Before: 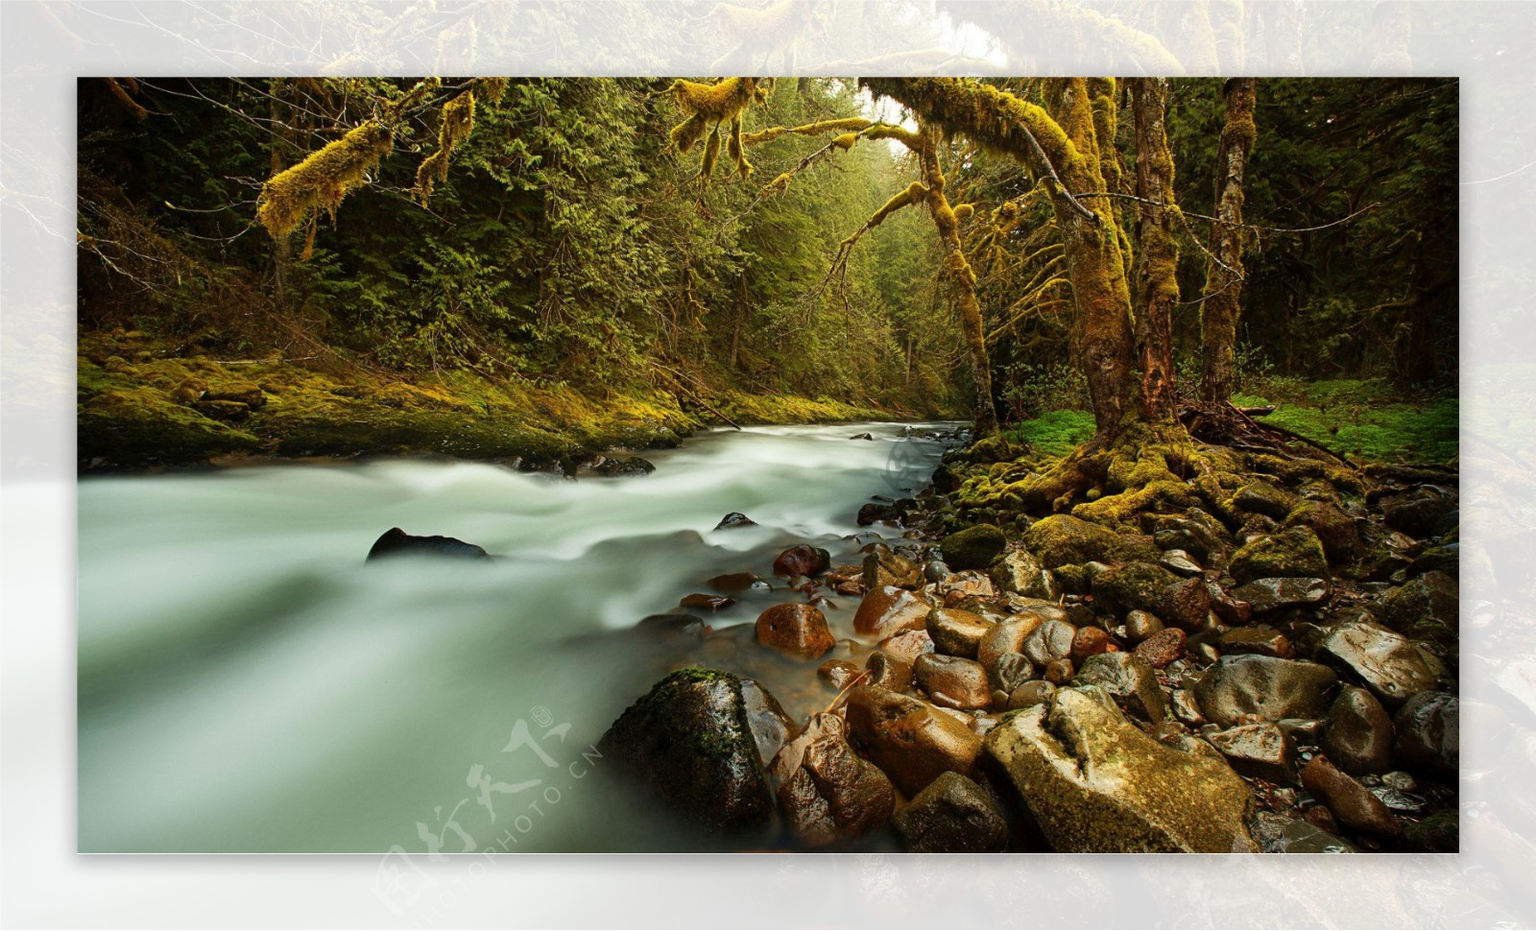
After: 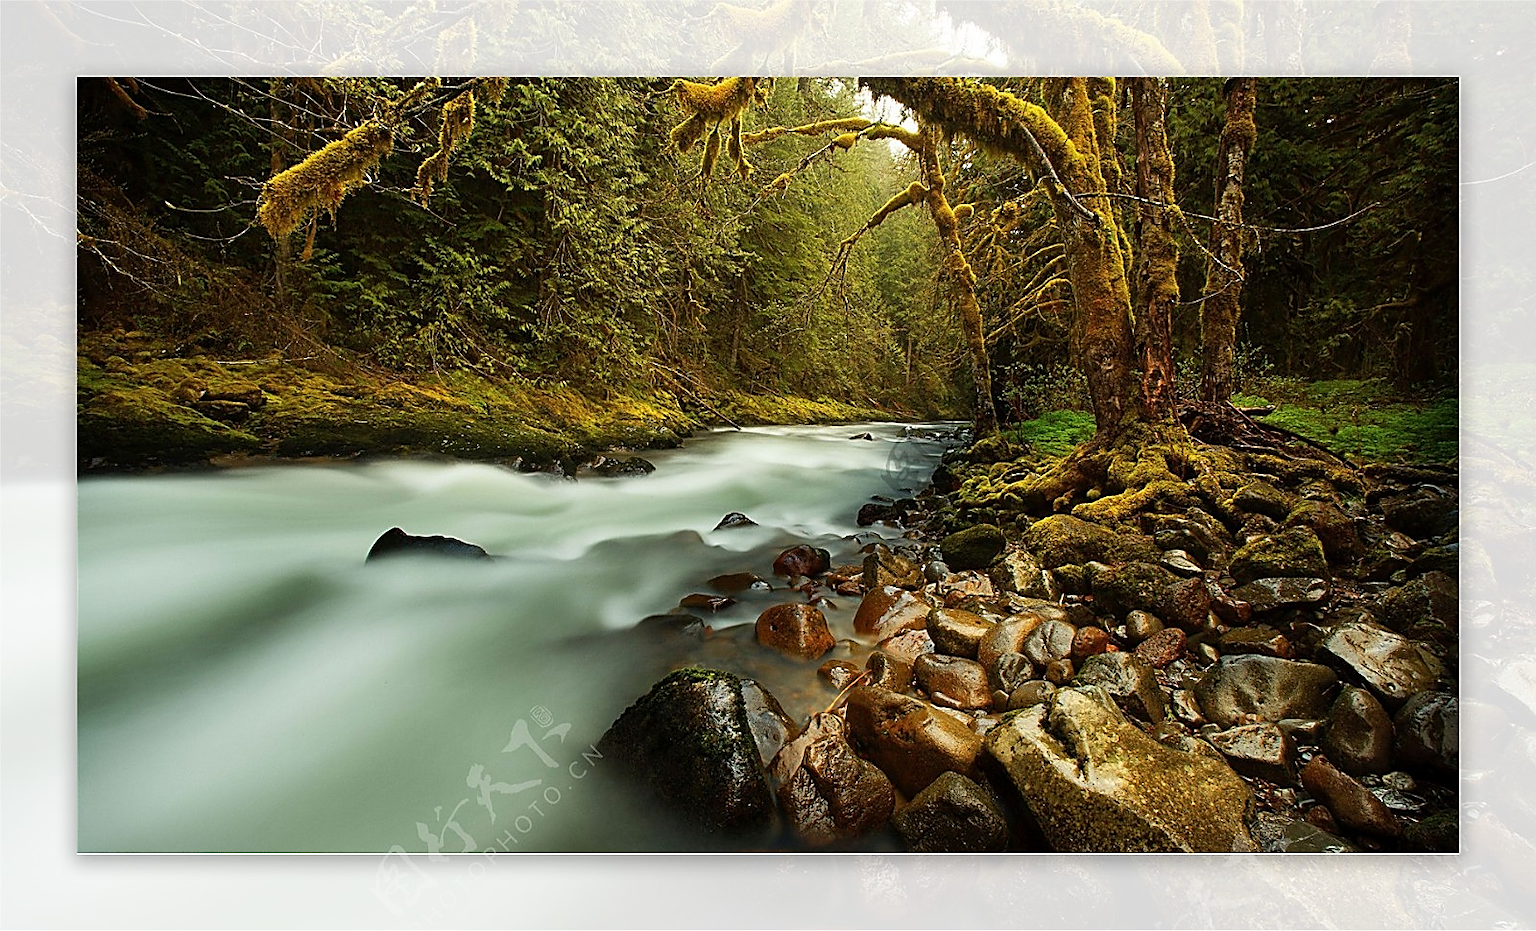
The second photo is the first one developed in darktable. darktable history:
exposure: compensate highlight preservation false
sharpen: radius 1.4, amount 1.25, threshold 0.7
